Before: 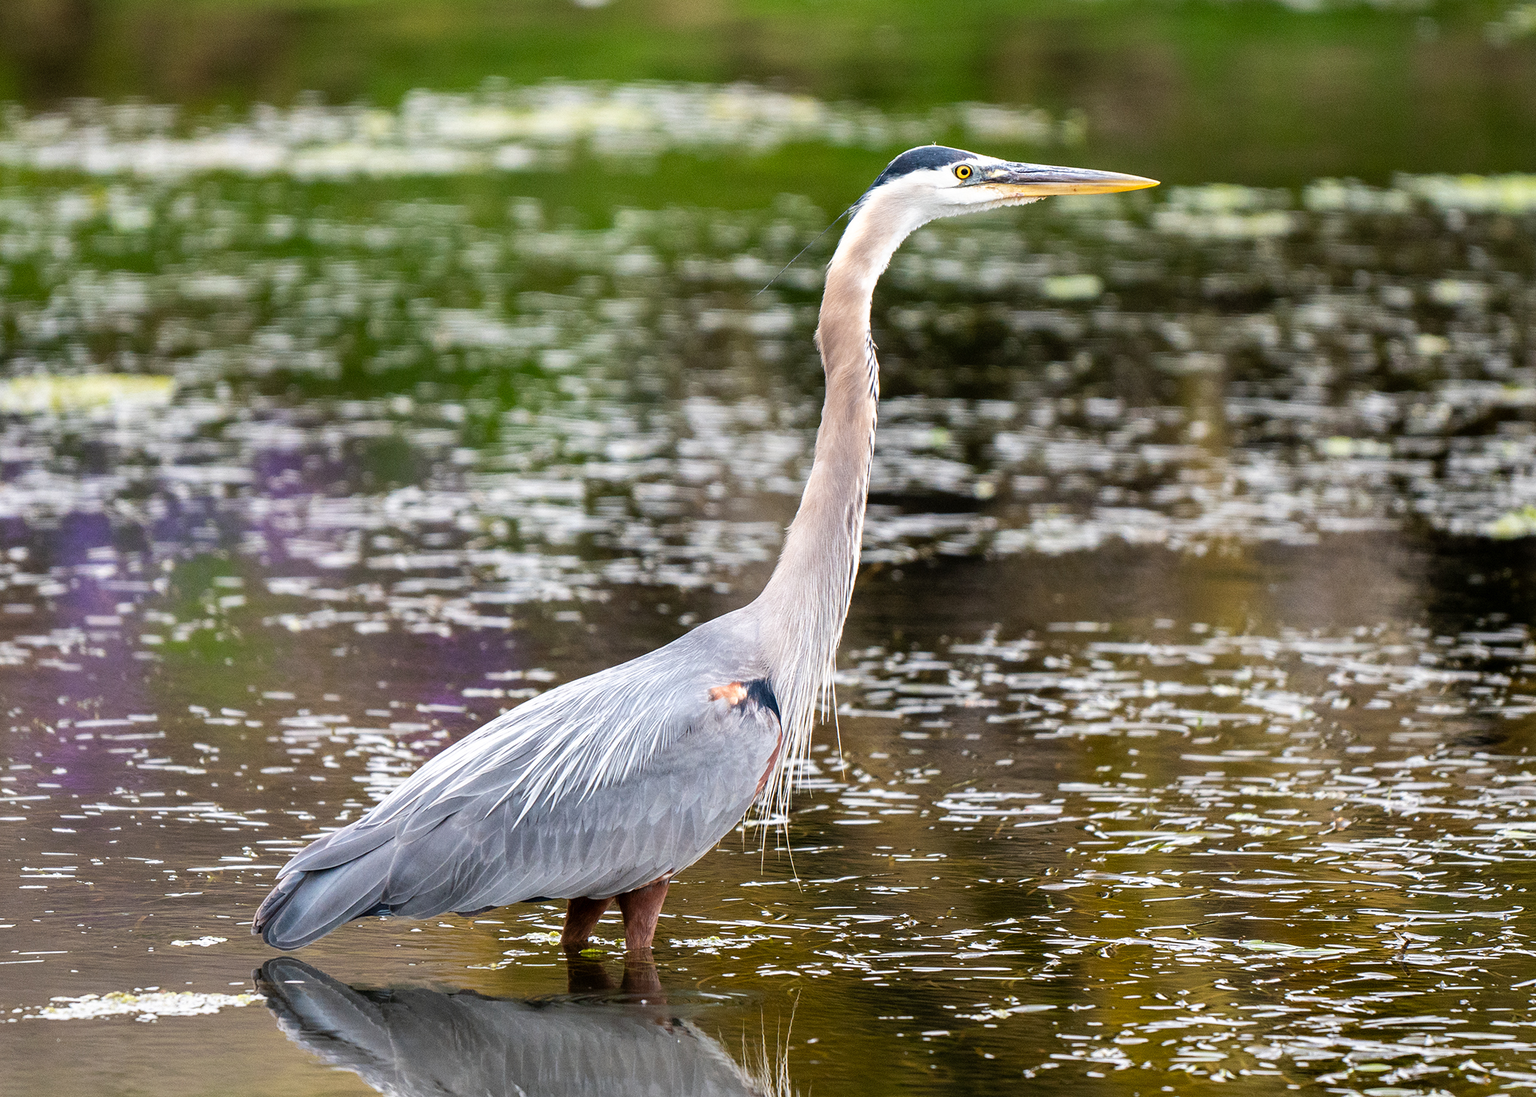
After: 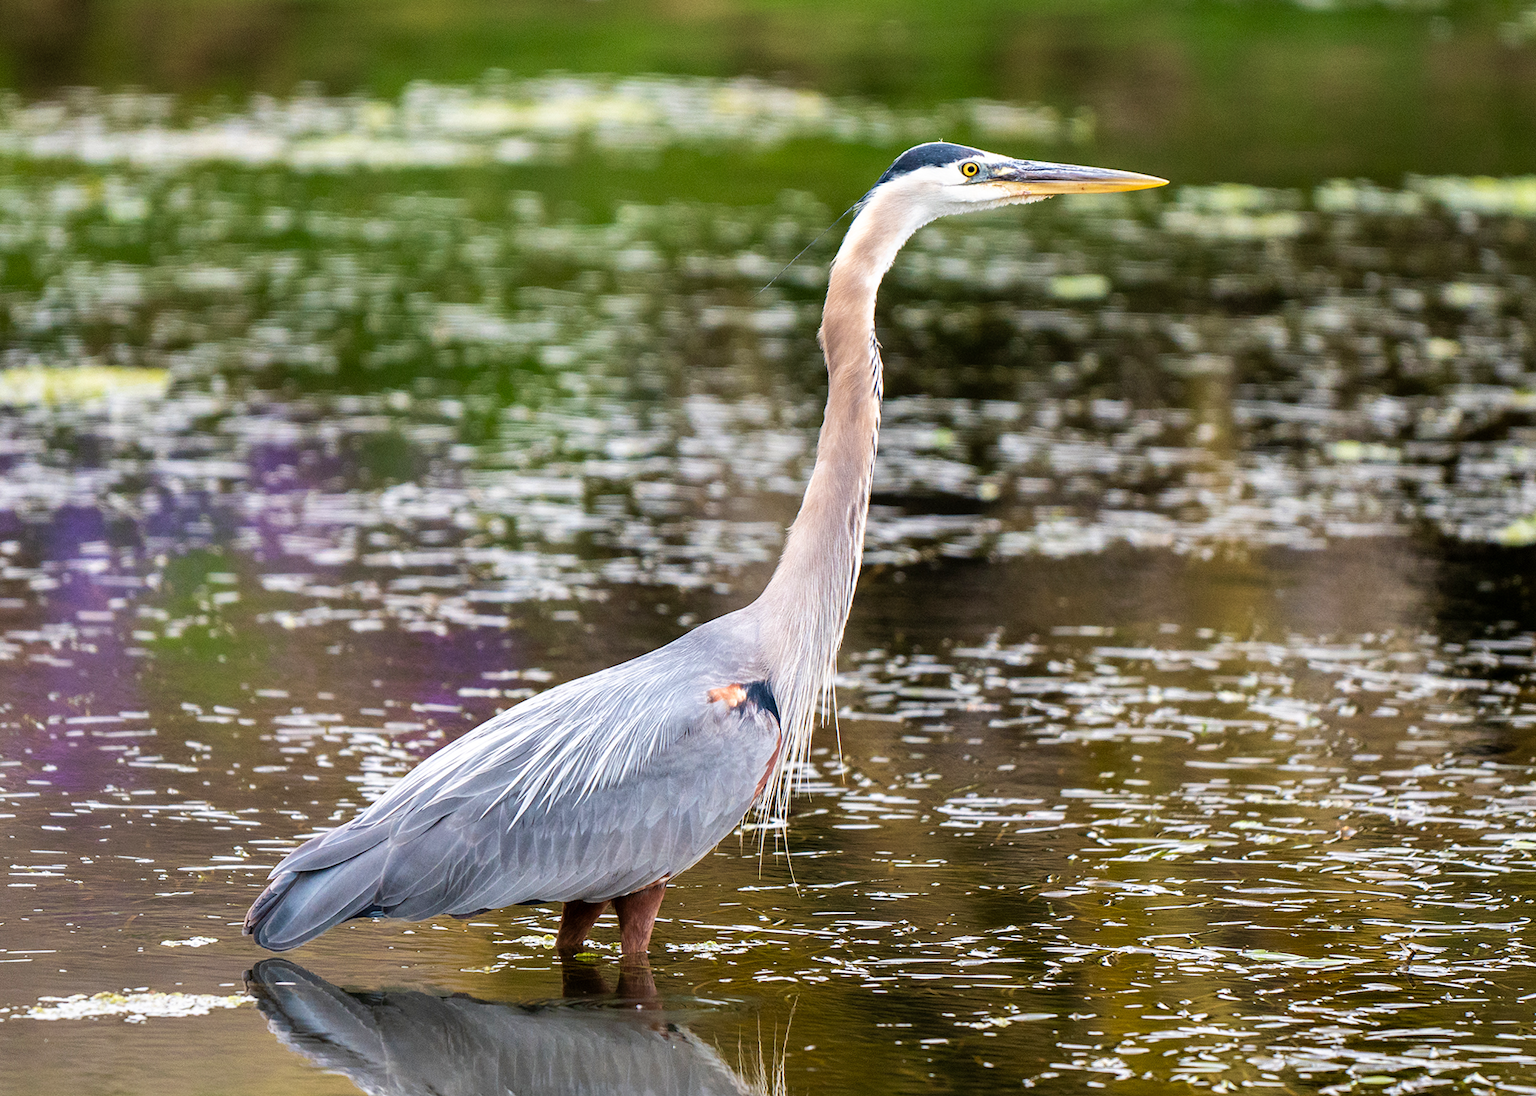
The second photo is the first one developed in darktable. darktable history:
crop and rotate: angle -0.5°
velvia: on, module defaults
